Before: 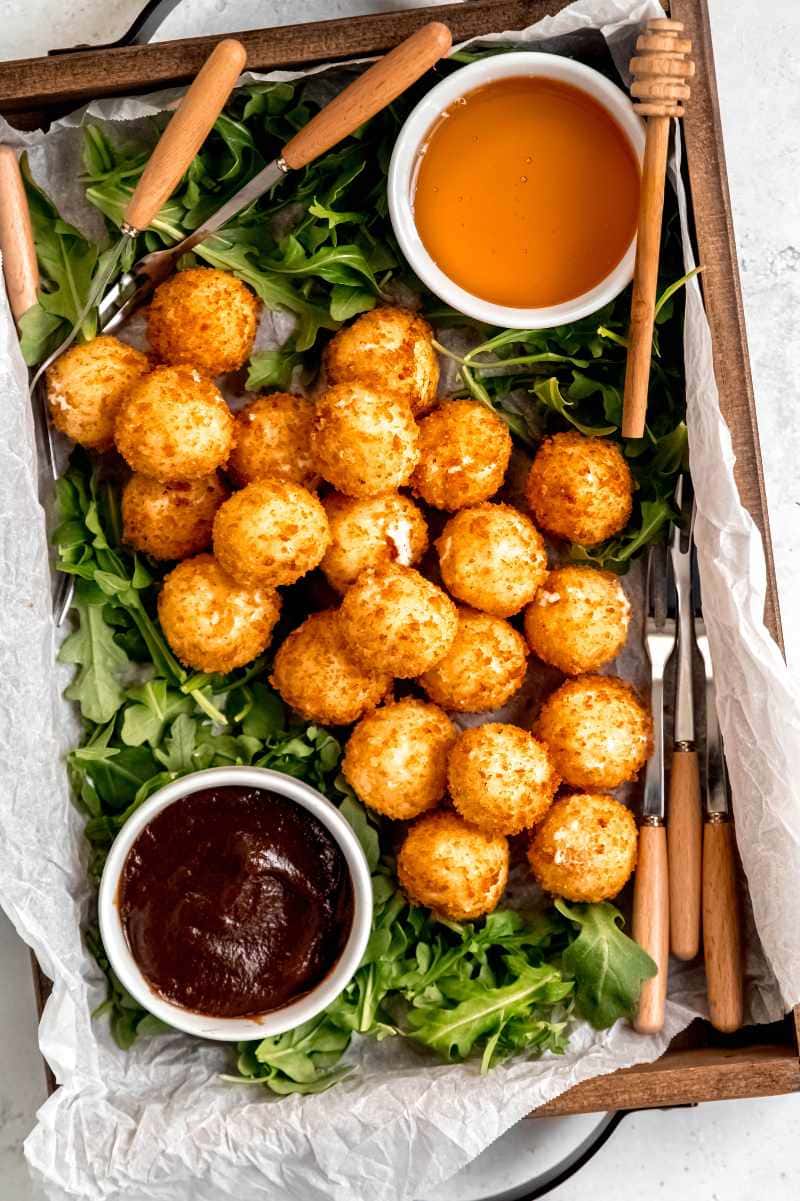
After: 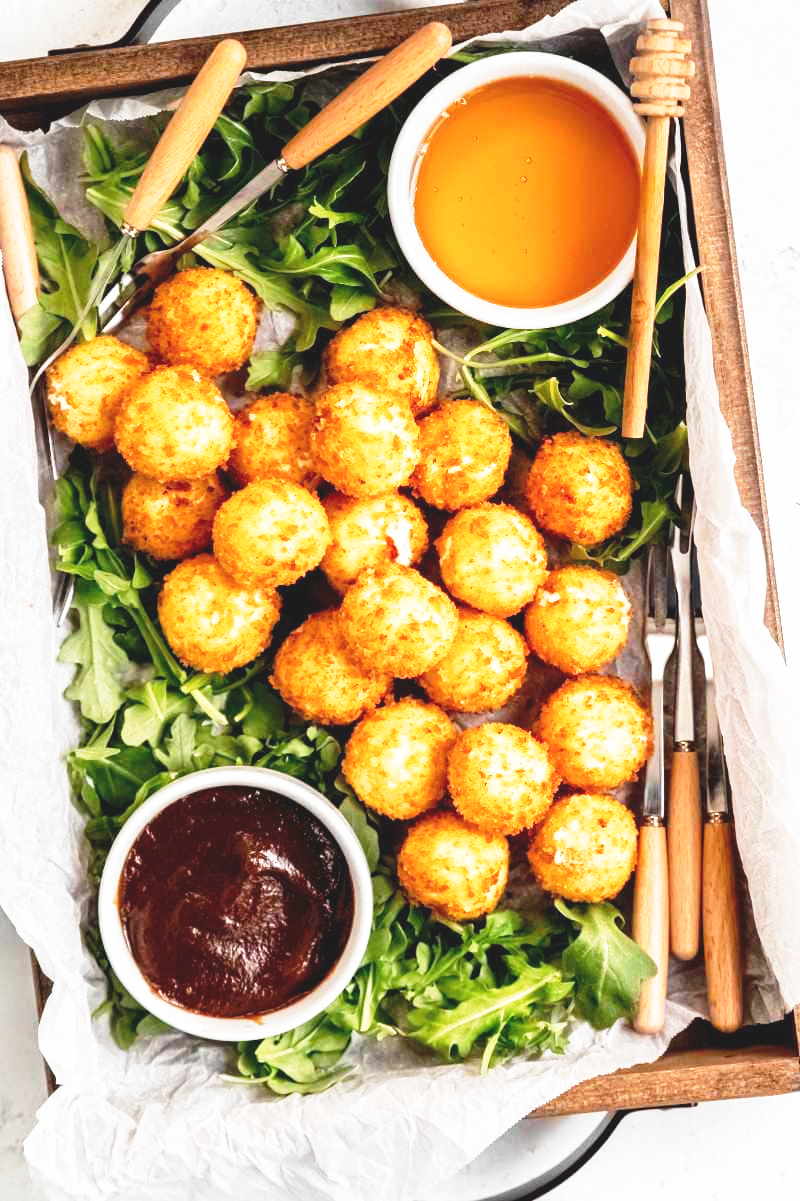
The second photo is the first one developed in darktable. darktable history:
base curve: curves: ch0 [(0, 0) (0.012, 0.01) (0.073, 0.168) (0.31, 0.711) (0.645, 0.957) (1, 1)], preserve colors none
exposure: black level correction -0.015, exposure -0.196 EV, compensate highlight preservation false
